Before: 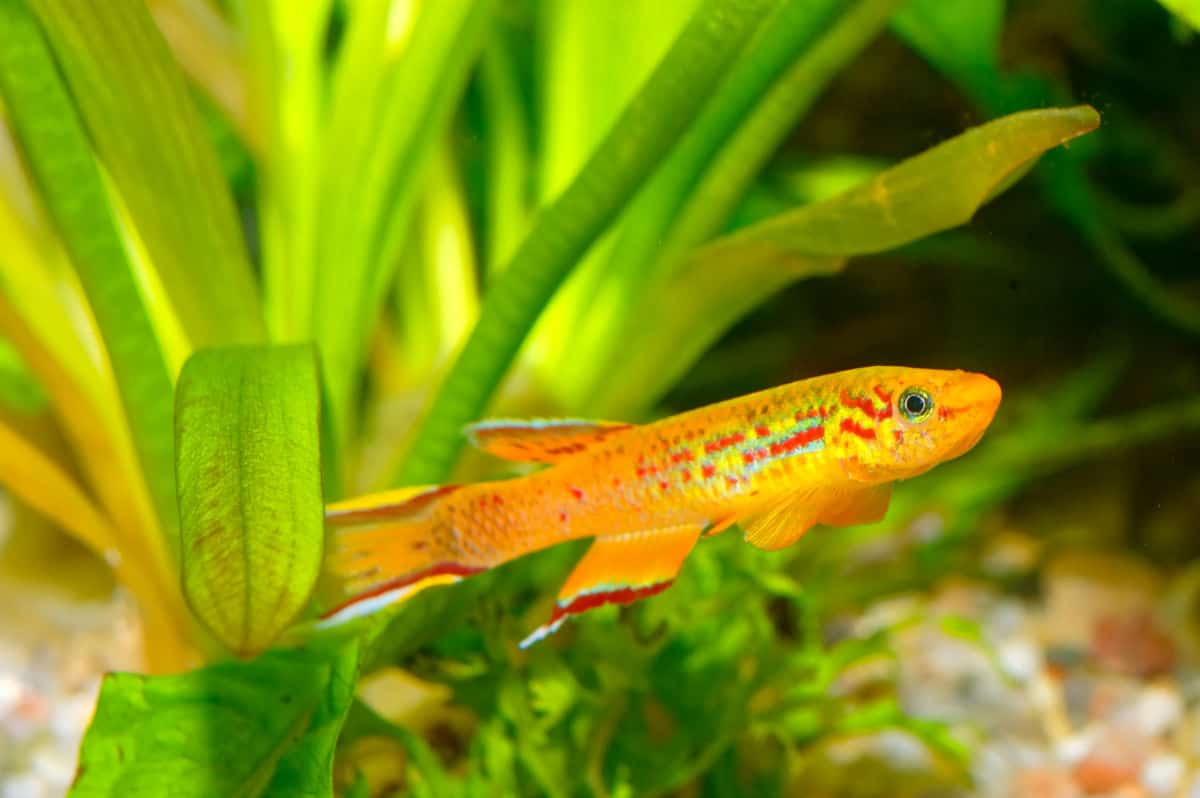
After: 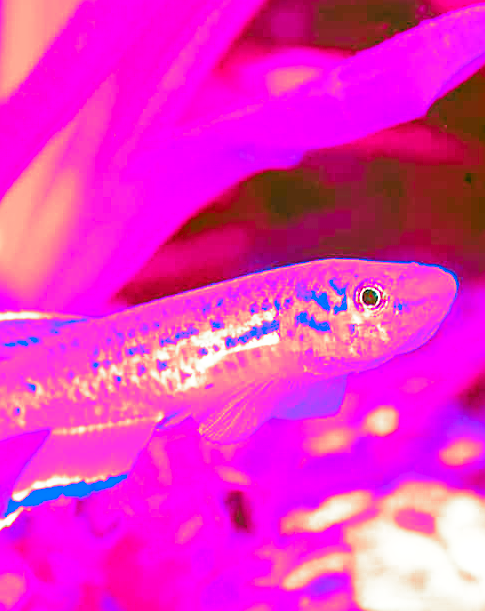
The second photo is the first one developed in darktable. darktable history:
contrast brightness saturation: brightness 0.28
sharpen: on, module defaults
crop: left 45.423%, top 13.428%, right 14.086%, bottom 9.948%
local contrast: highlights 102%, shadows 99%, detail 120%, midtone range 0.2
color zones: curves: ch0 [(0.826, 0.353)]; ch1 [(0.242, 0.647) (0.889, 0.342)]; ch2 [(0.246, 0.089) (0.969, 0.068)]
exposure: black level correction 0, exposure 1.199 EV, compensate highlight preservation false
base curve: curves: ch0 [(0, 0) (0.007, 0.004) (0.027, 0.03) (0.046, 0.07) (0.207, 0.54) (0.442, 0.872) (0.673, 0.972) (1, 1)], preserve colors none
